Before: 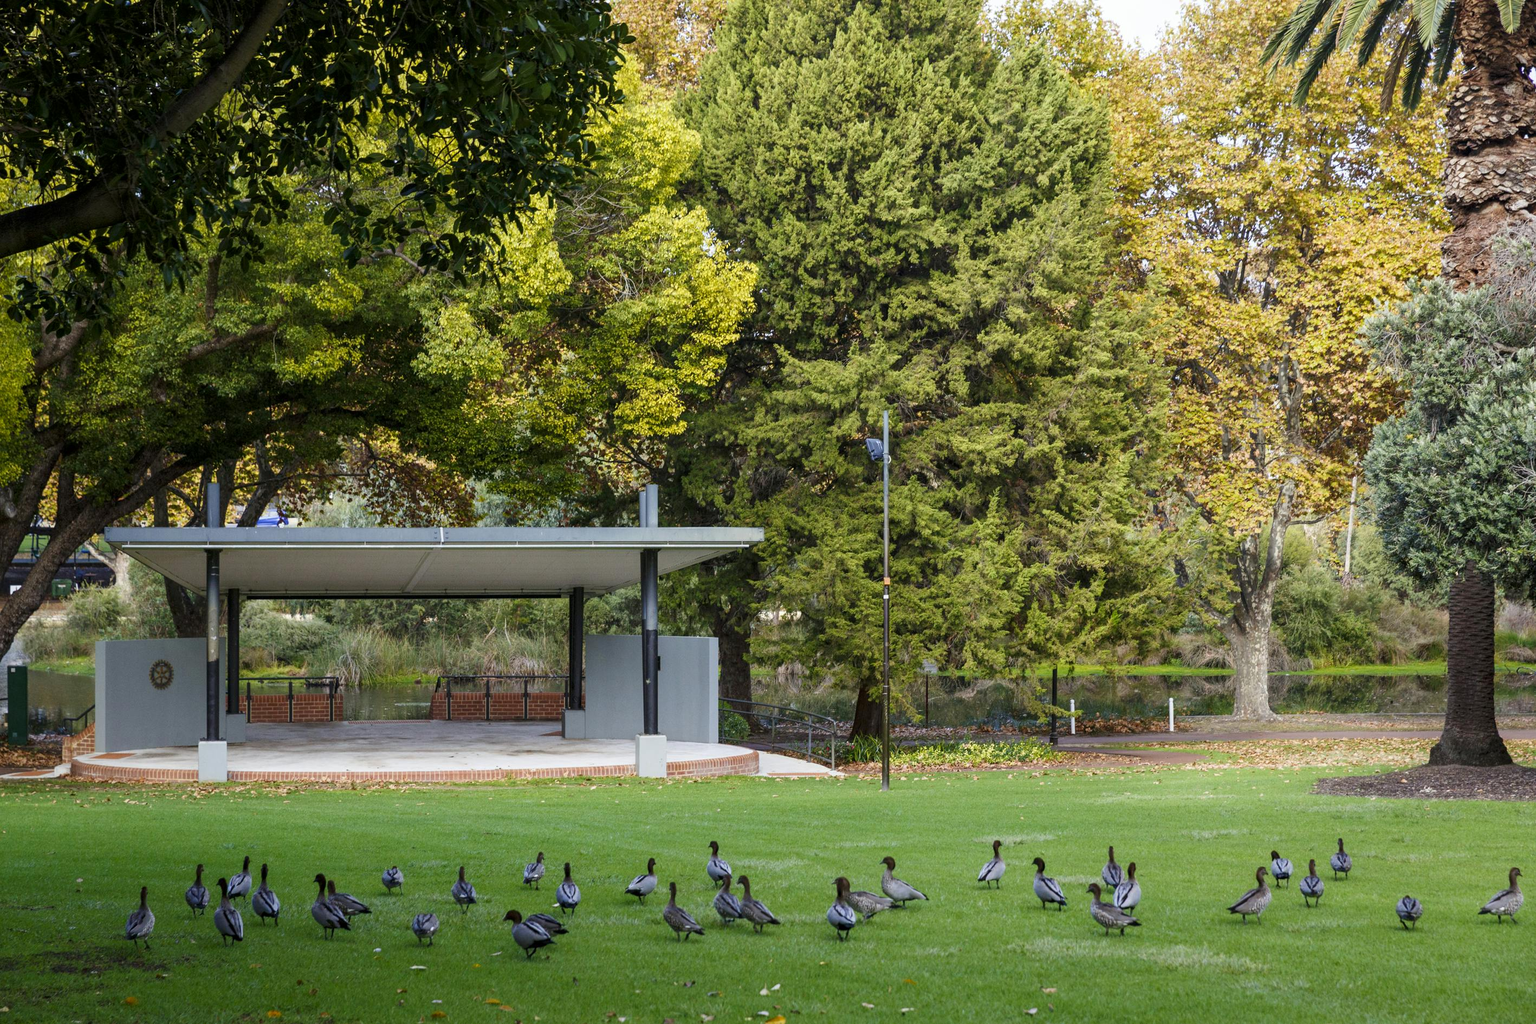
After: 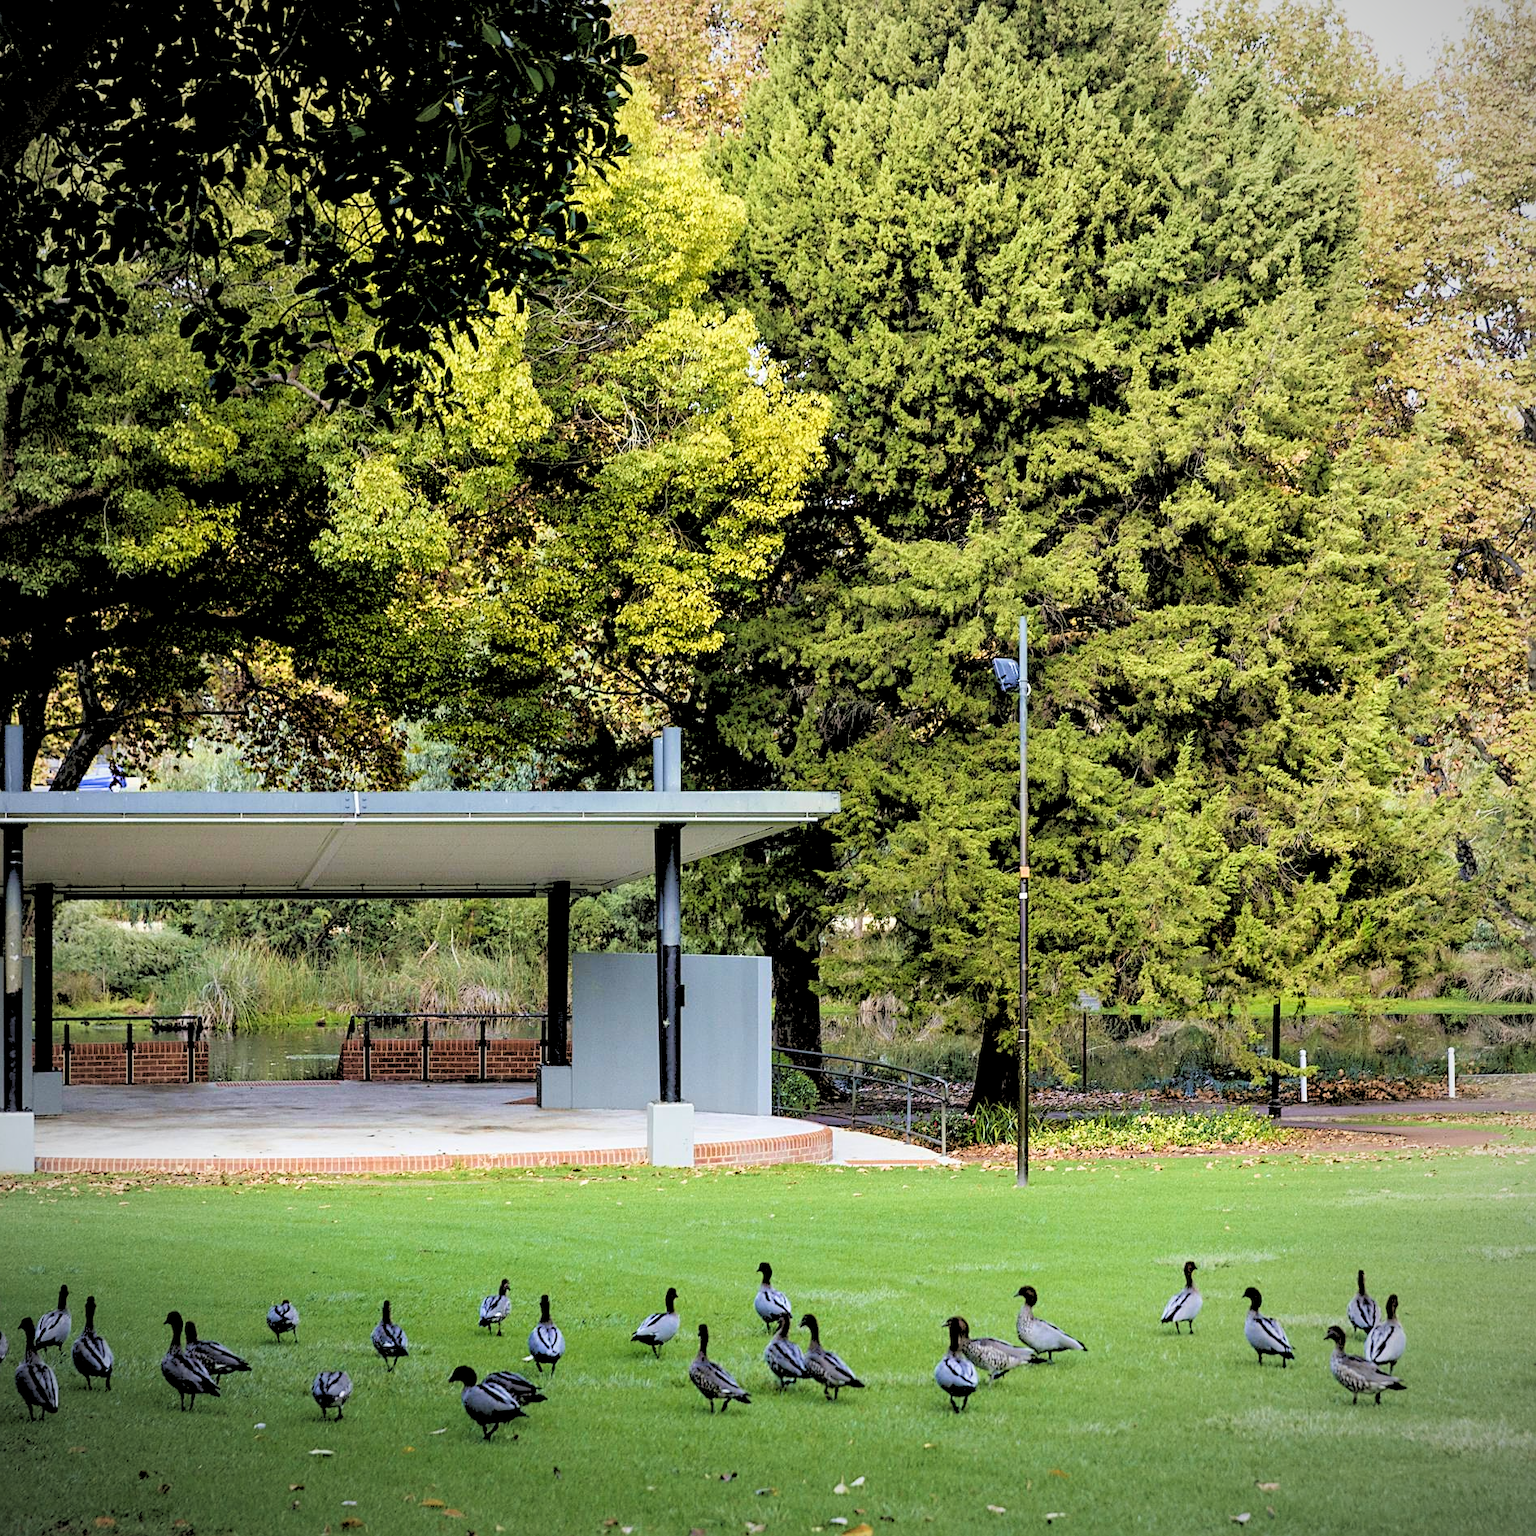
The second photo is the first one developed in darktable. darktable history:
sharpen: amount 0.478
shadows and highlights: shadows 0, highlights 40
crop and rotate: left 13.342%, right 19.991%
vignetting: fall-off radius 60.65%
velvia: on, module defaults
rgb levels: levels [[0.027, 0.429, 0.996], [0, 0.5, 1], [0, 0.5, 1]]
